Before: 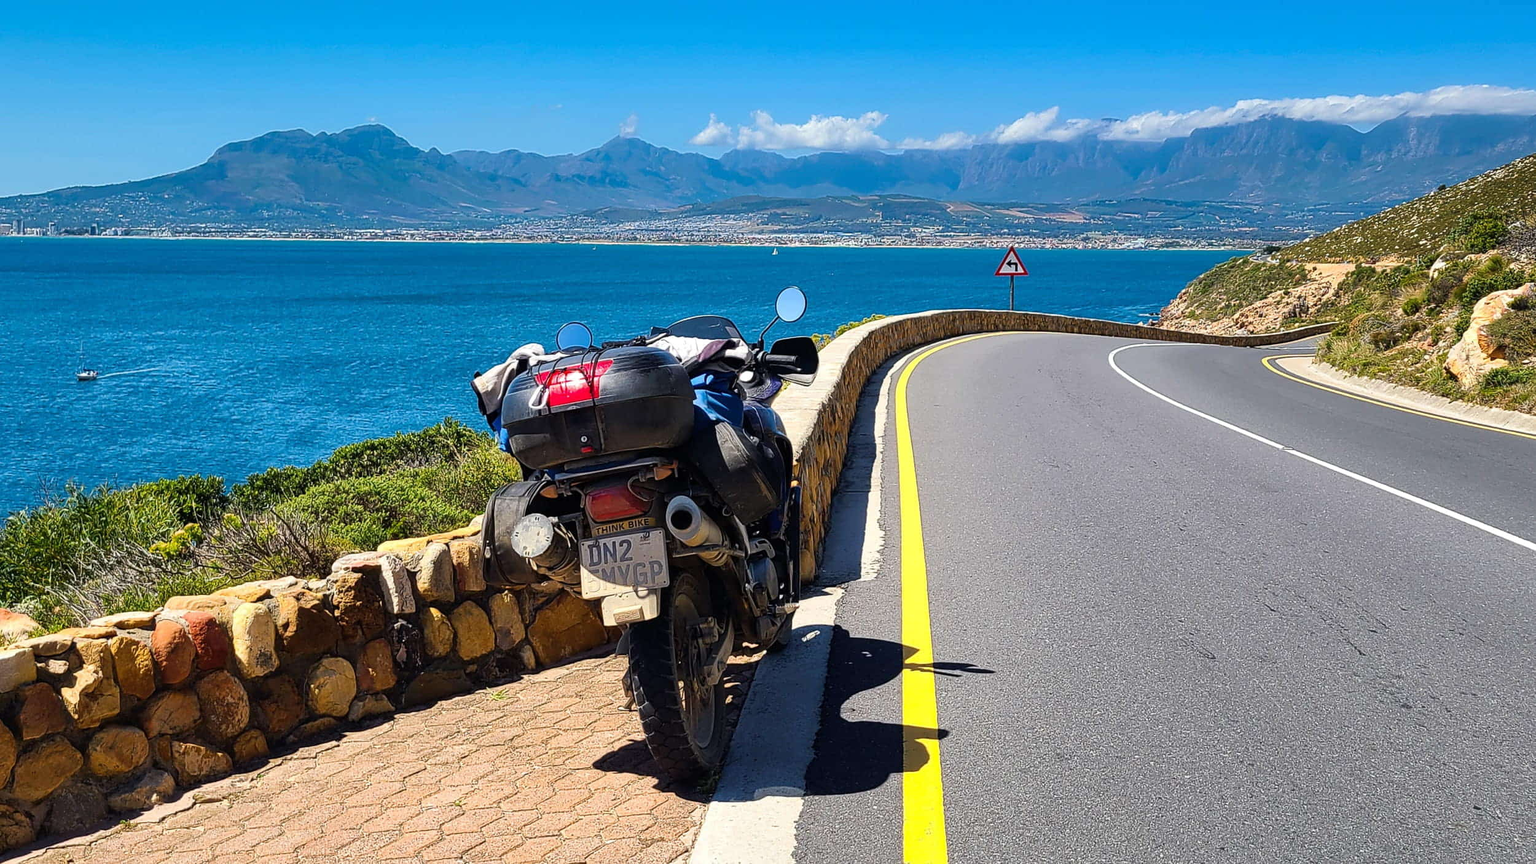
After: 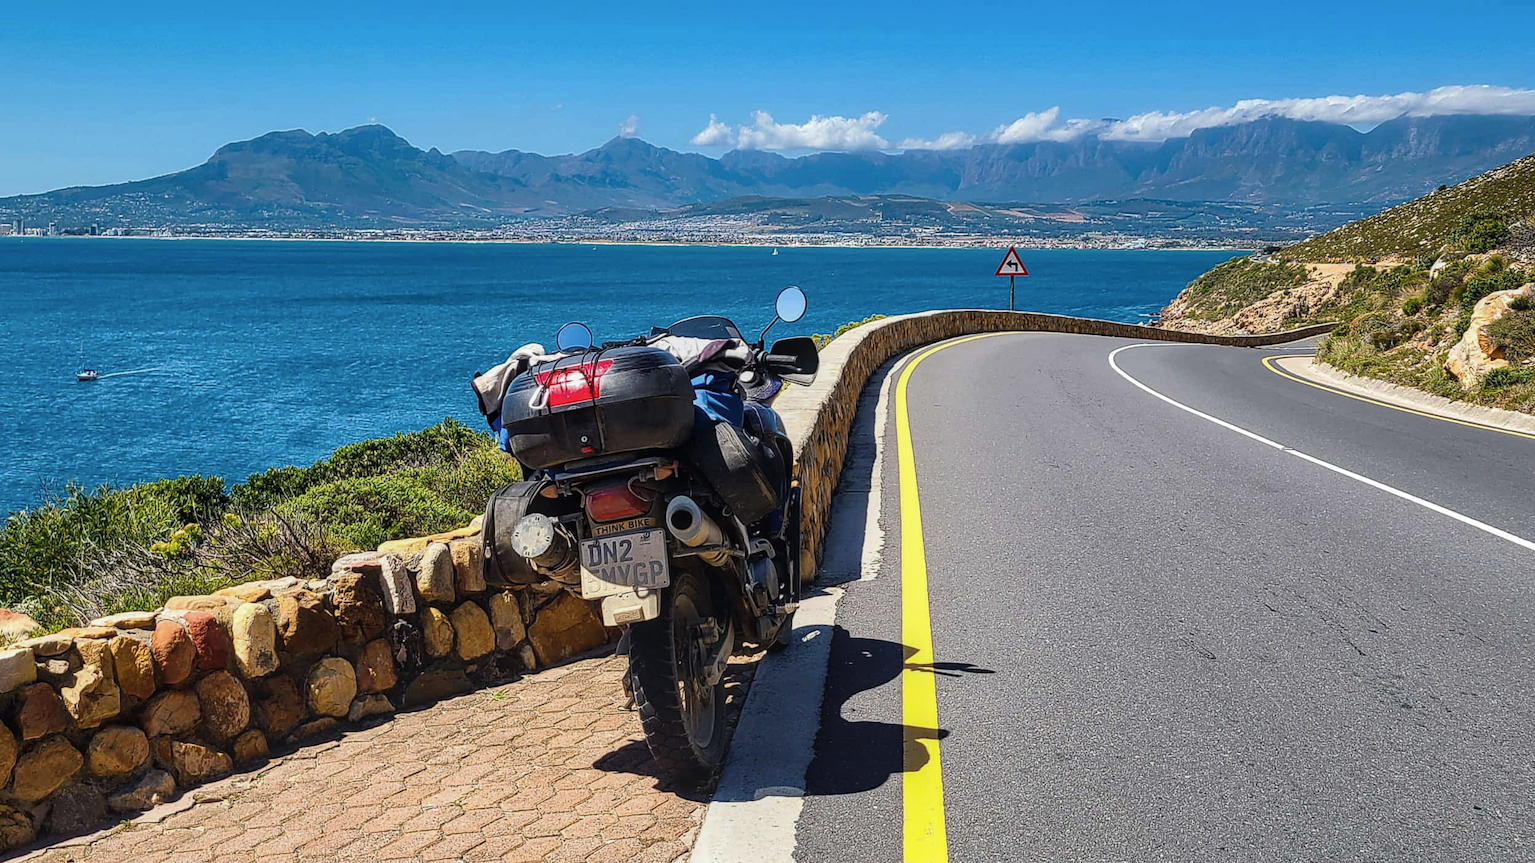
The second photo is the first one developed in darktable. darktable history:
contrast brightness saturation: contrast -0.077, brightness -0.038, saturation -0.114
local contrast: on, module defaults
